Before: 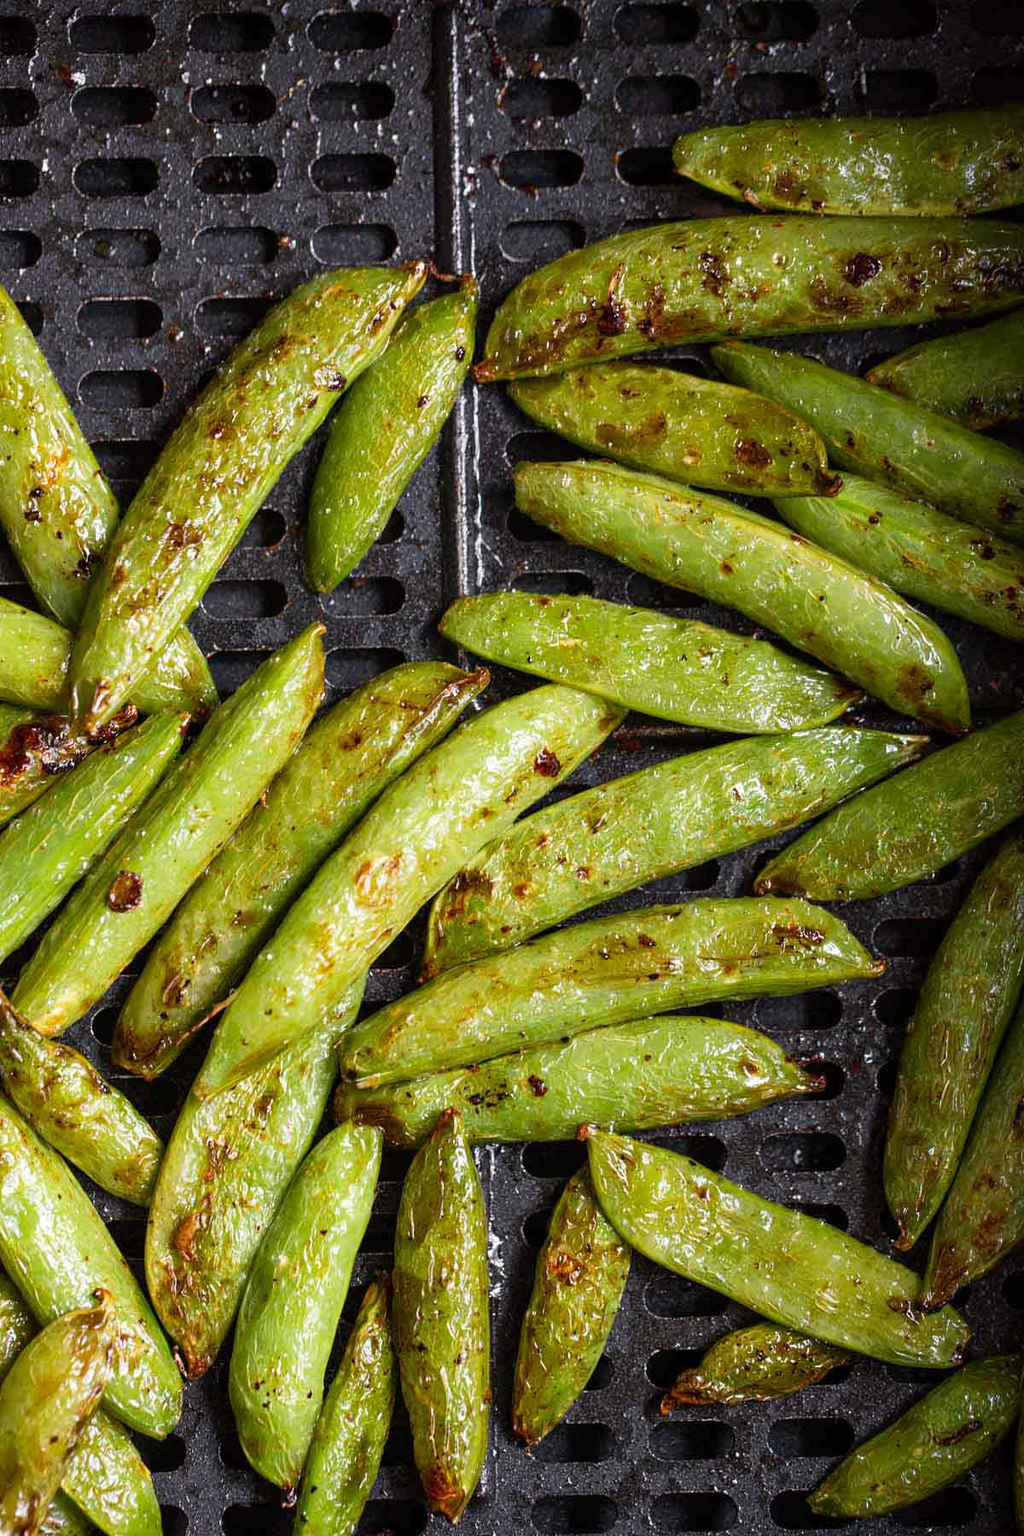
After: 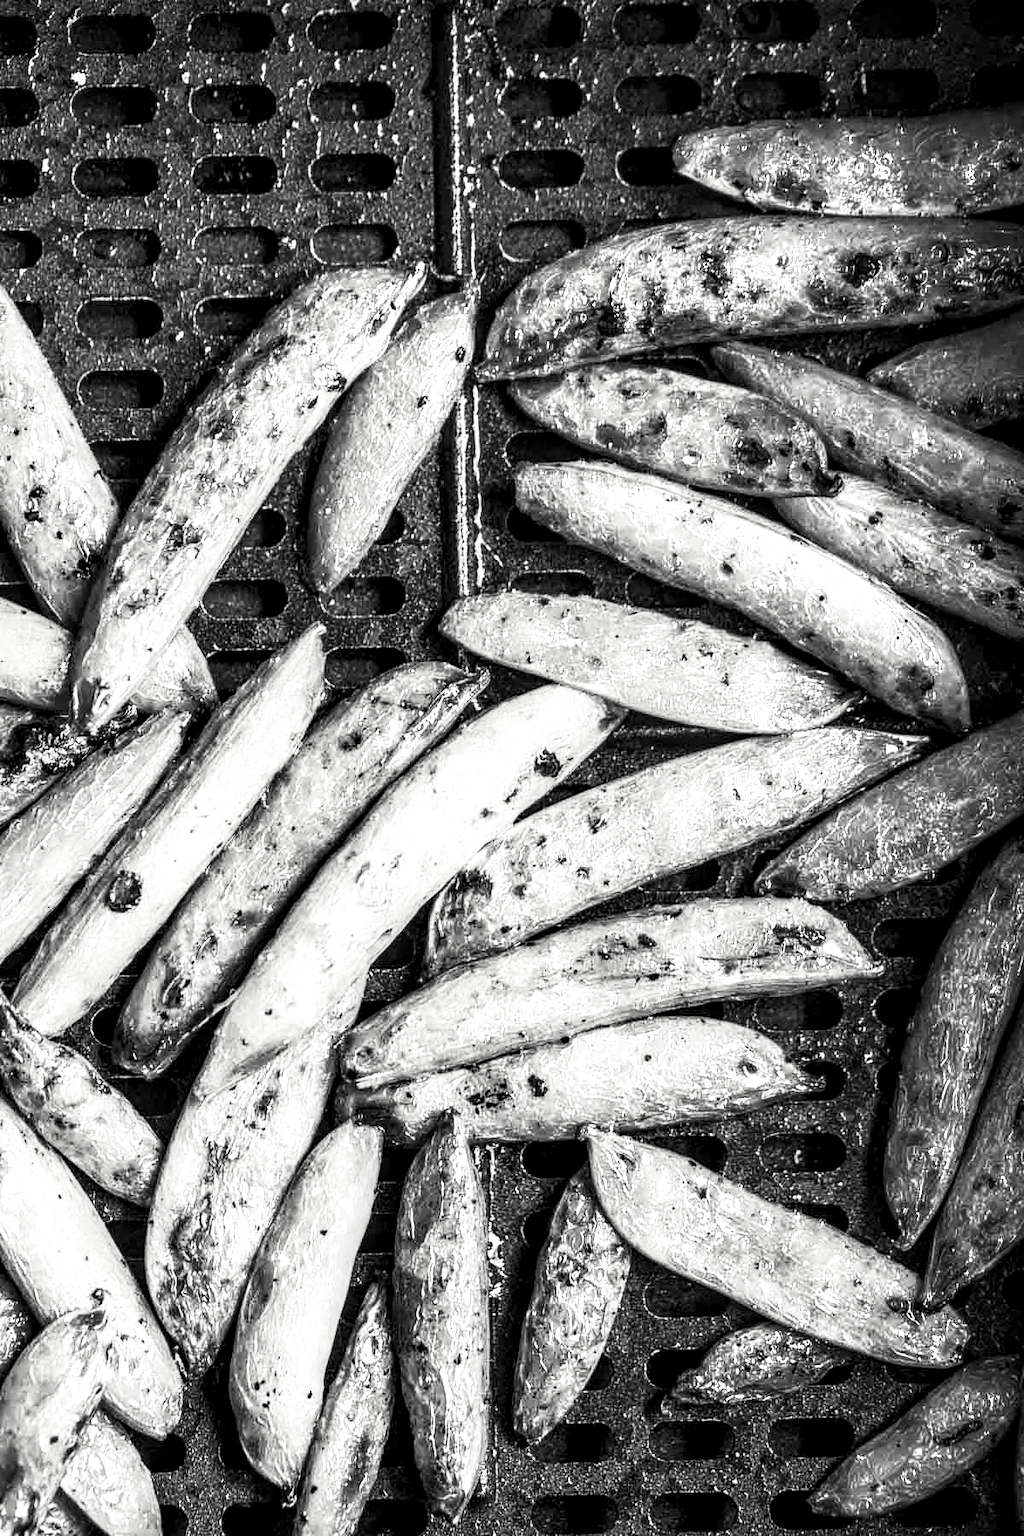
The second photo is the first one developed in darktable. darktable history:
contrast brightness saturation: contrast 0.519, brightness 0.454, saturation -0.992
local contrast: highlights 22%, shadows 71%, detail 170%
